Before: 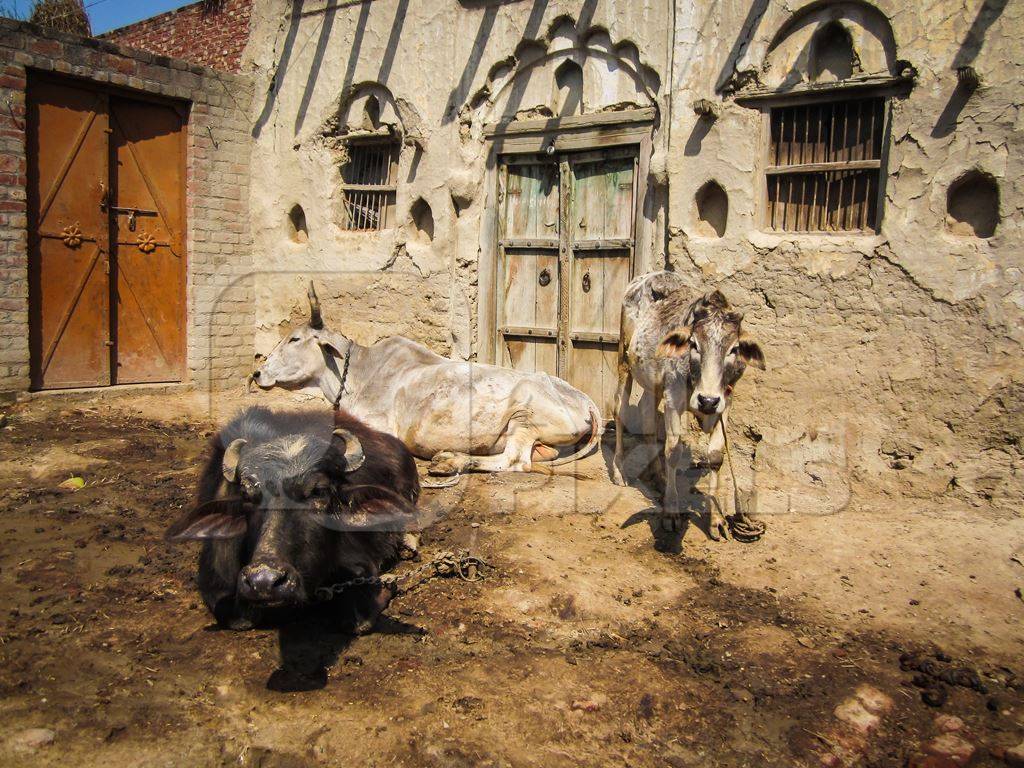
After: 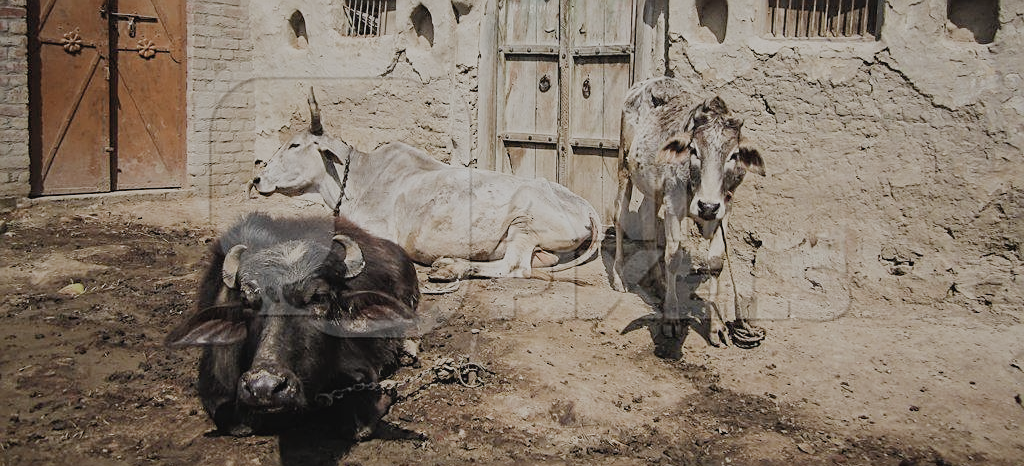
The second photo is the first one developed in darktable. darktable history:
contrast brightness saturation: contrast -0.05, saturation -0.41
sigmoid: contrast 1.05, skew -0.15
bloom: size 40%
sharpen: on, module defaults
crop and rotate: top 25.357%, bottom 13.942%
